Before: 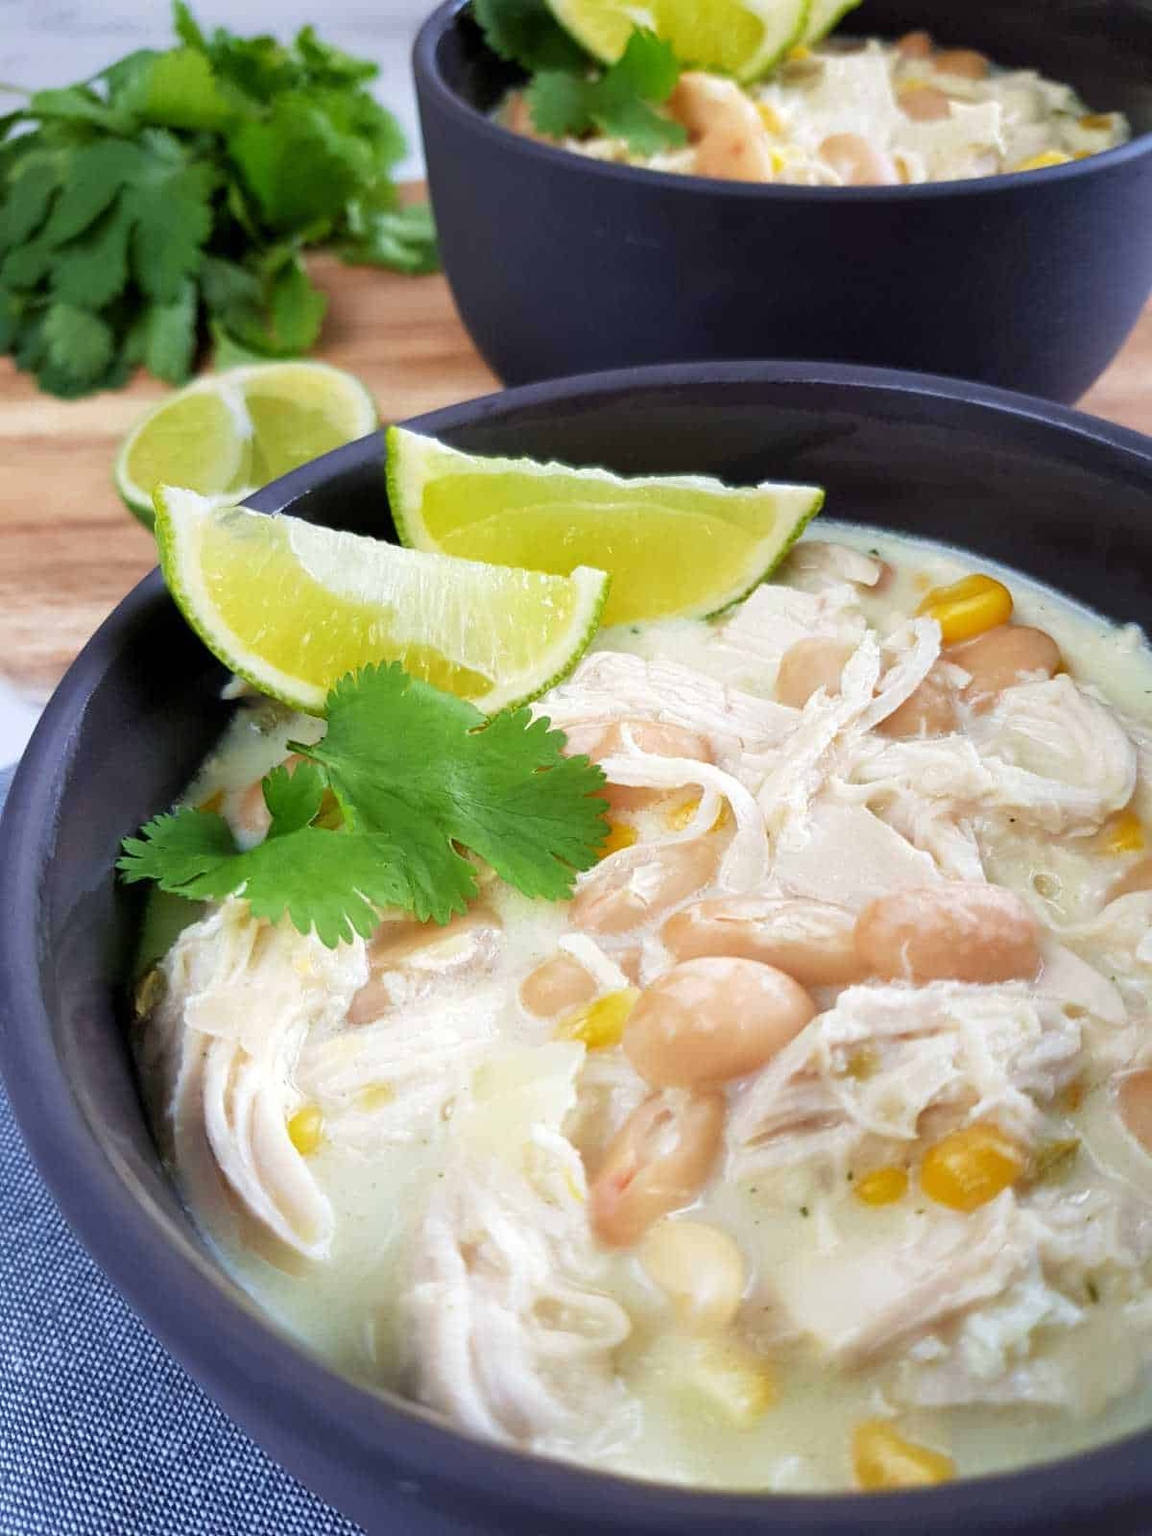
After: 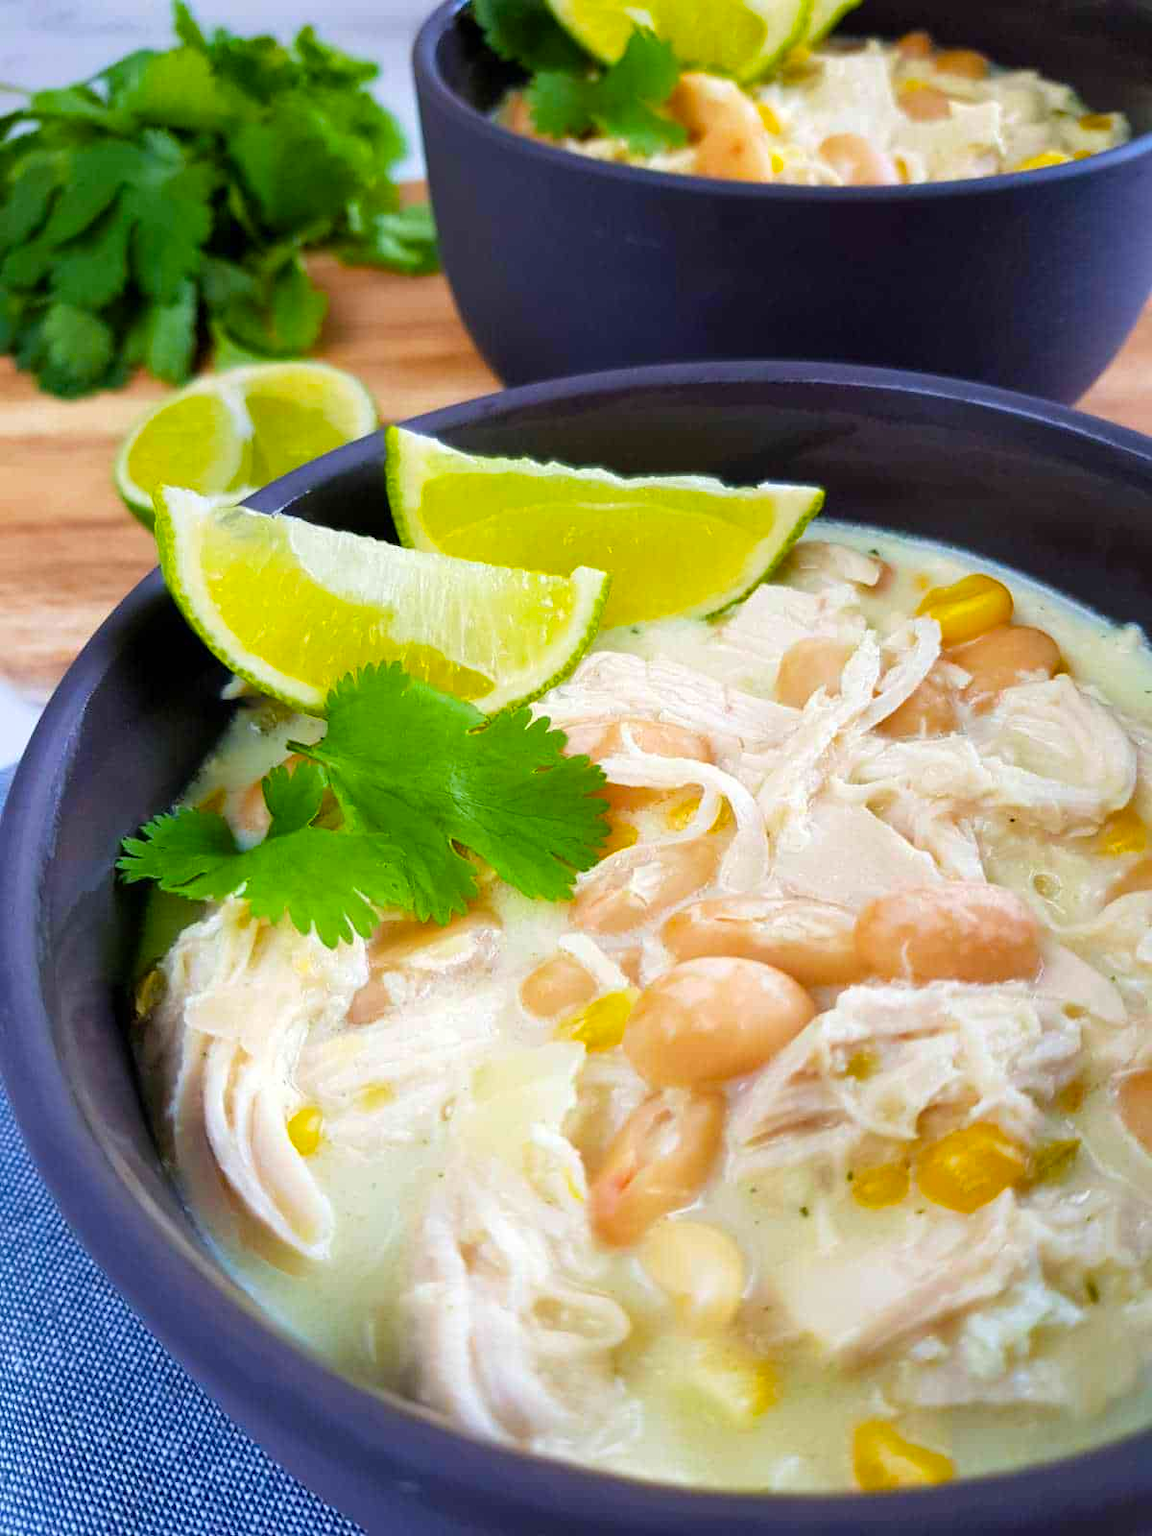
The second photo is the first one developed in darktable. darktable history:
color balance rgb: linear chroma grading › global chroma 15.189%, perceptual saturation grading › global saturation 0.712%, global vibrance 44.765%
